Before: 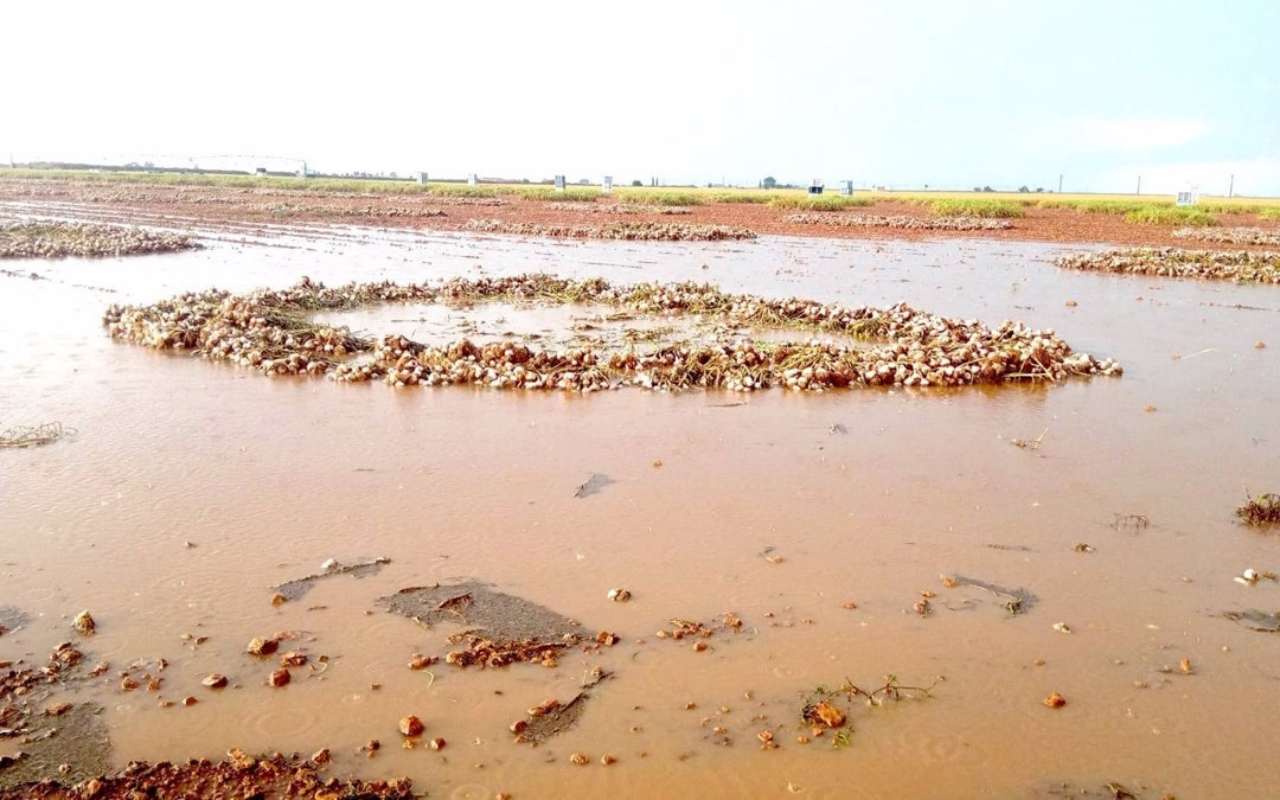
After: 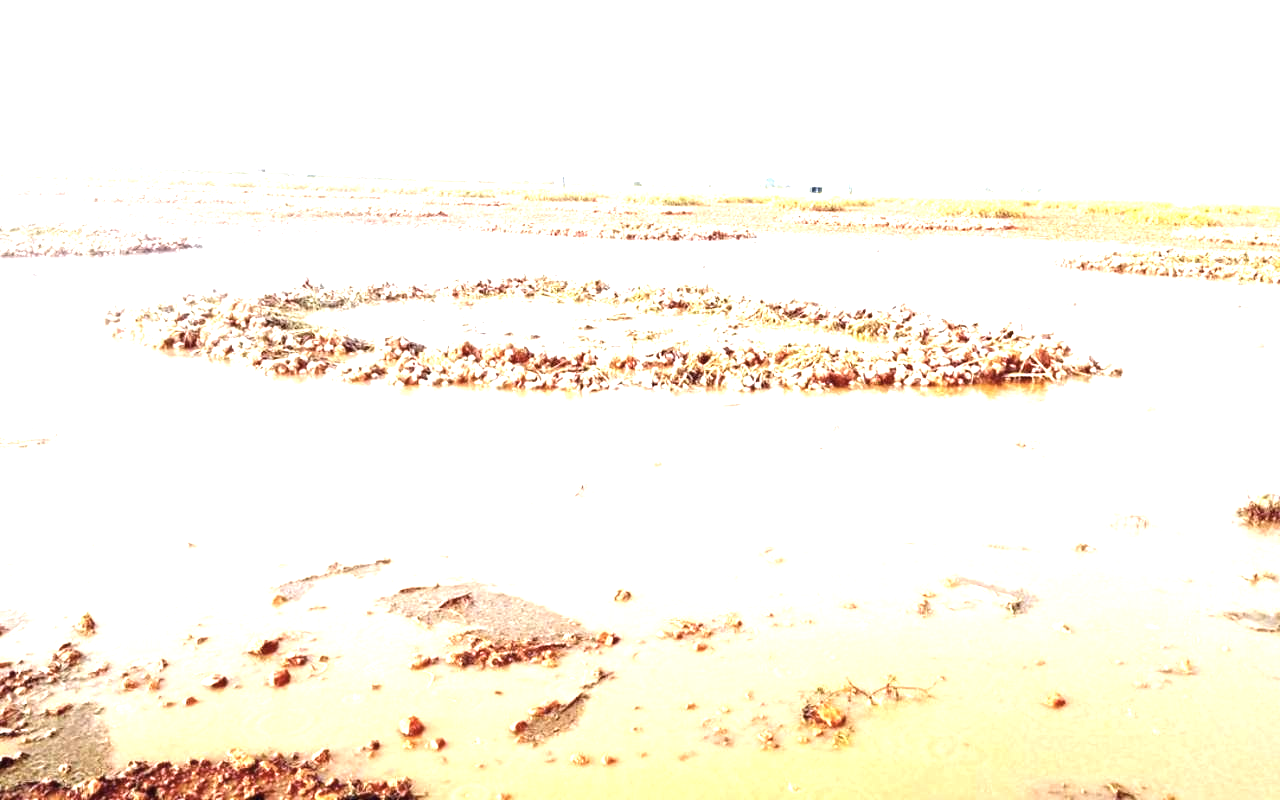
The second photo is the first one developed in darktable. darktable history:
color correction: highlights b* 0.042, saturation 0.802
exposure: black level correction 0, exposure 1.742 EV, compensate highlight preservation false
